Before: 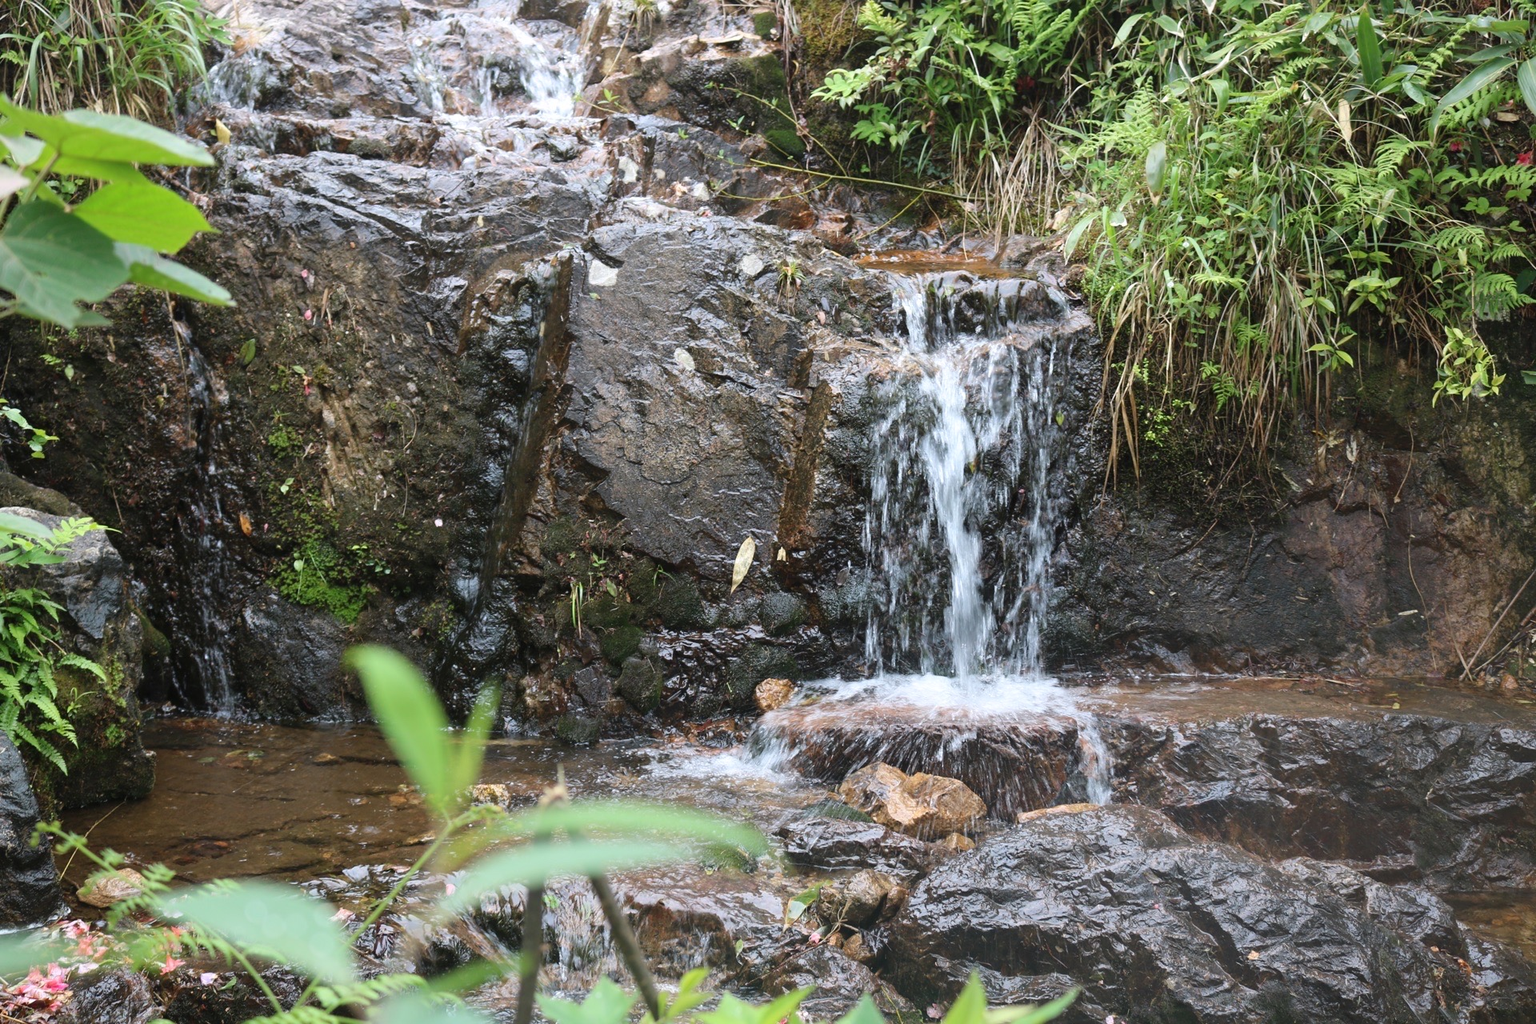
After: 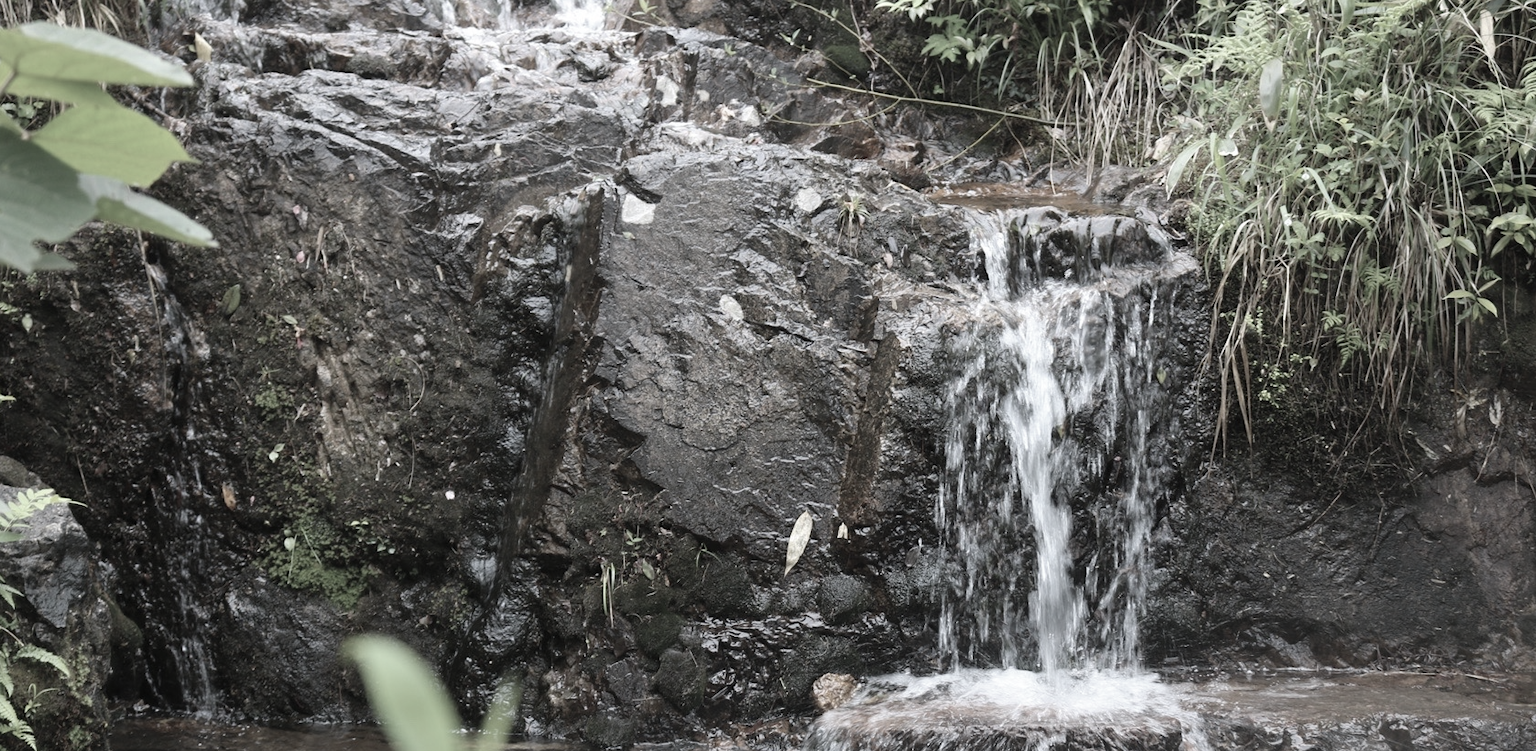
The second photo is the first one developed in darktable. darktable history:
color correction: highlights b* 0.032, saturation 0.304
crop: left 2.984%, top 8.842%, right 9.66%, bottom 26.992%
